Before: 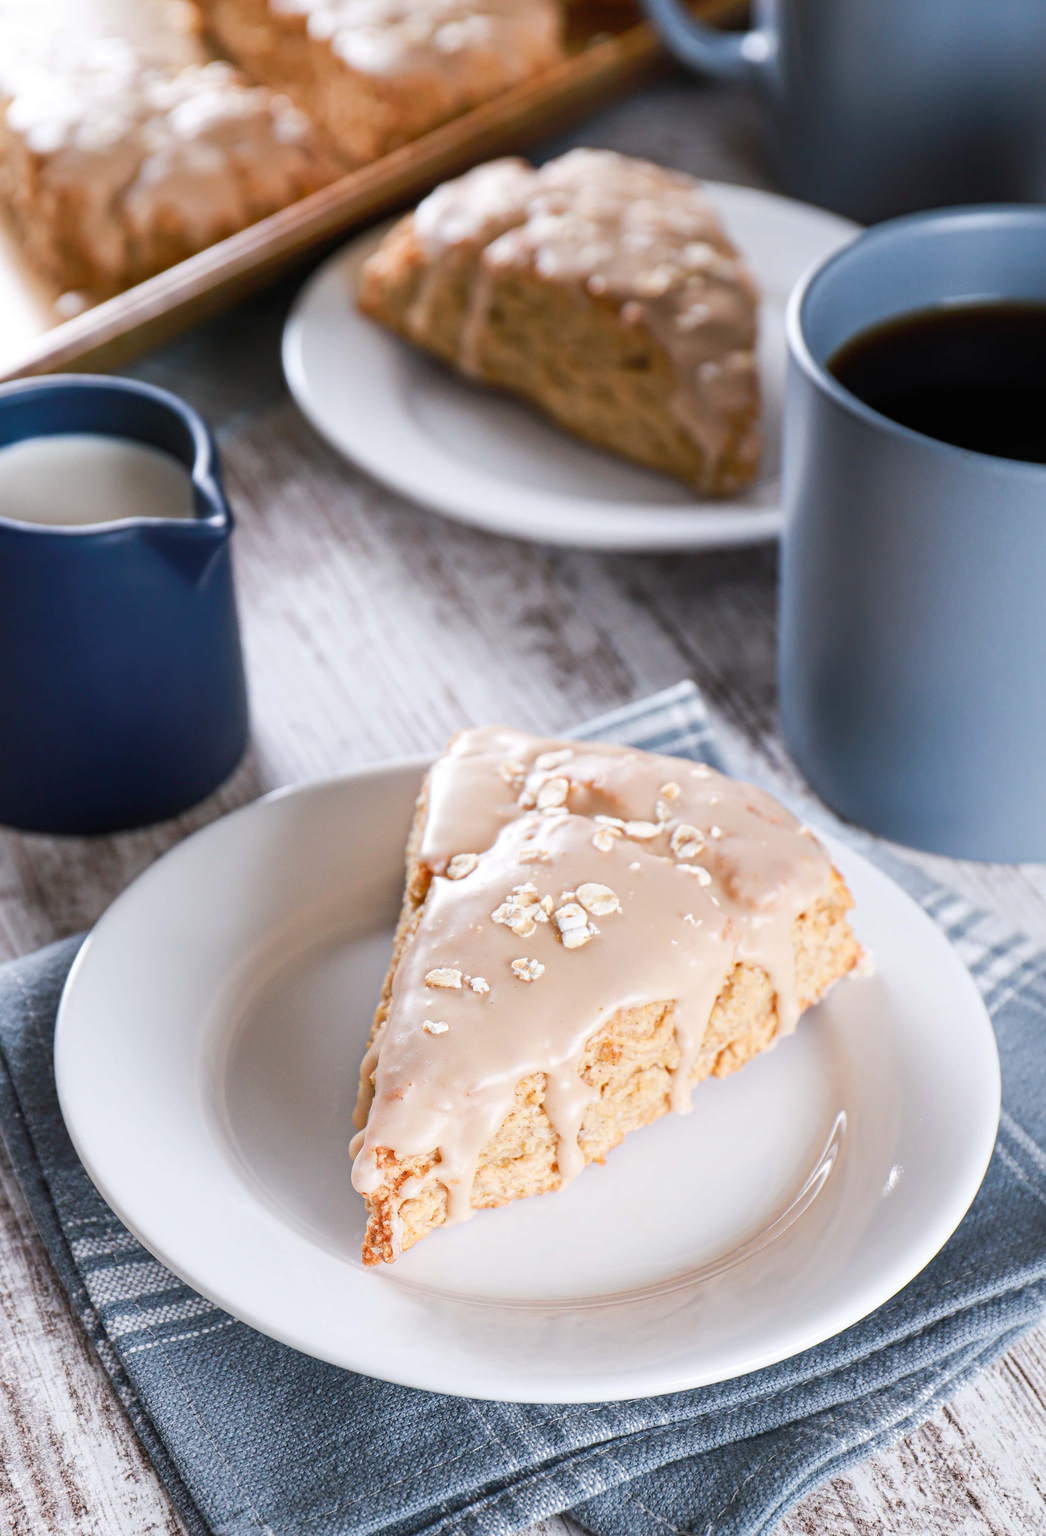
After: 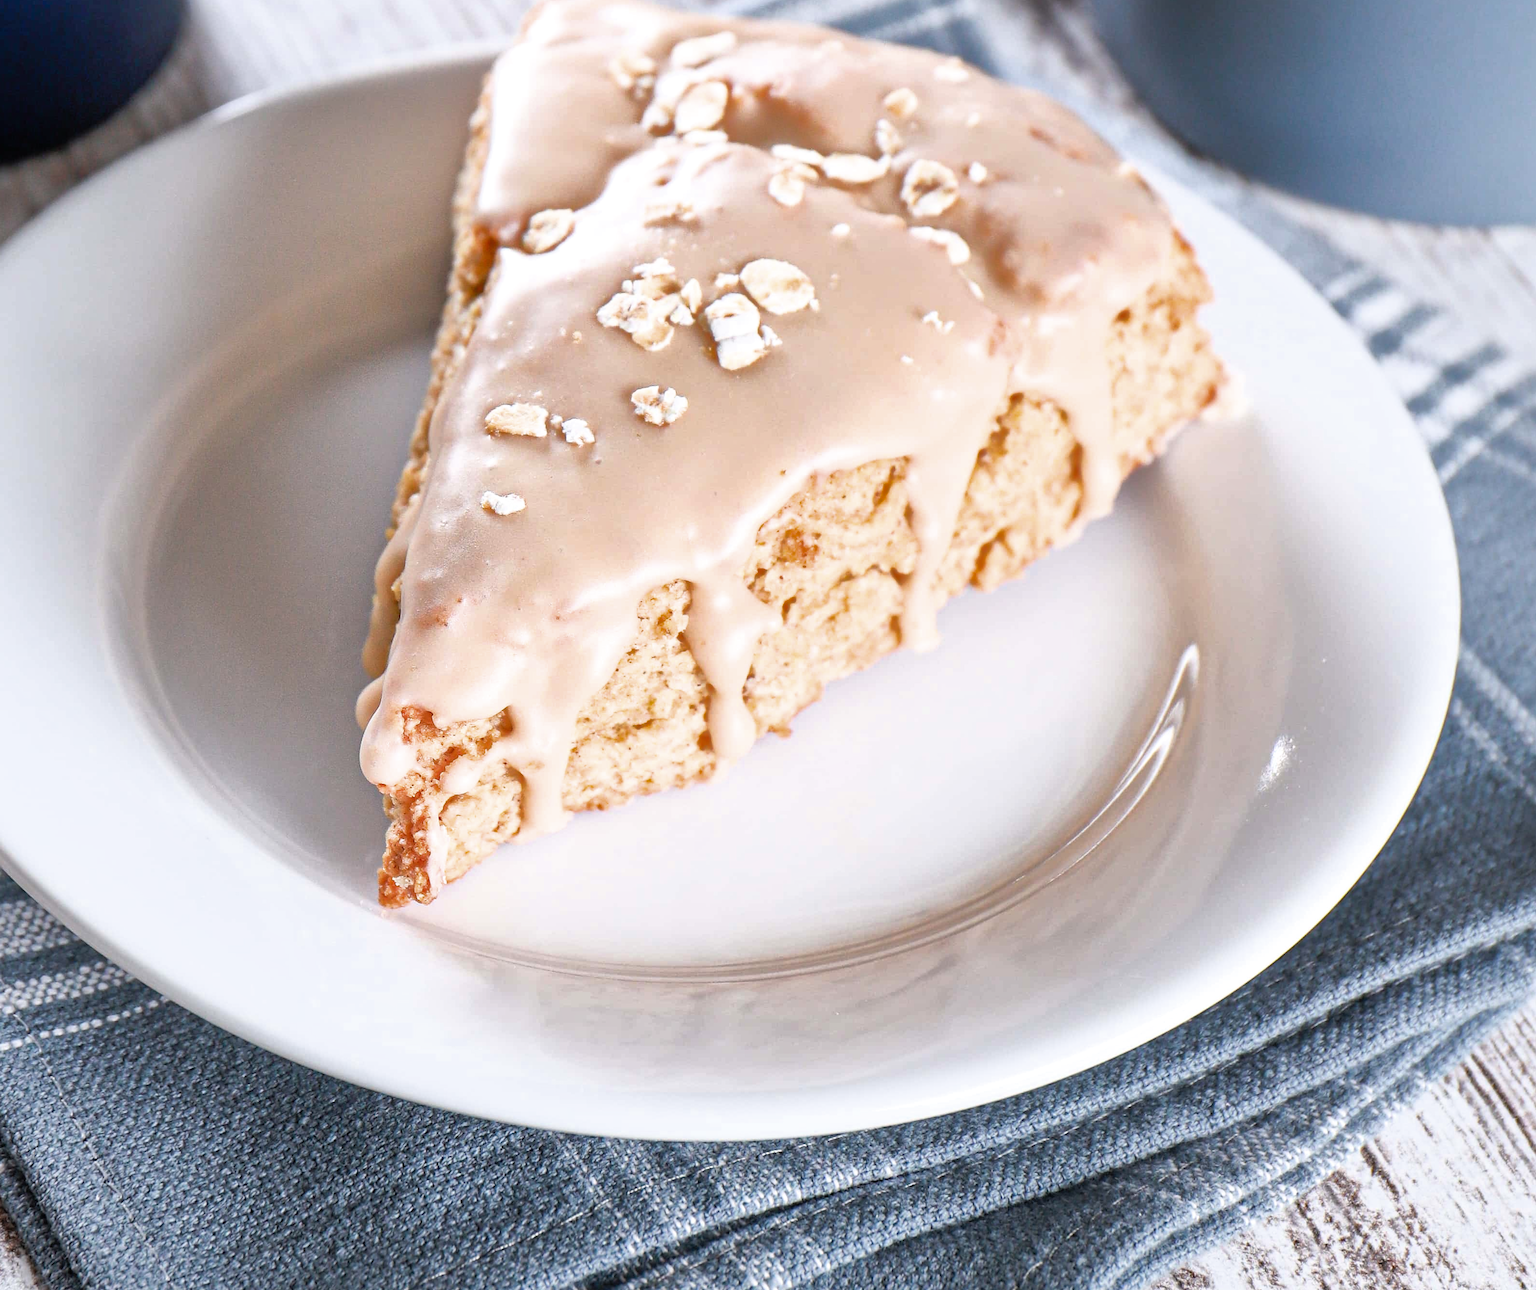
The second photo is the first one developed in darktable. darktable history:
filmic rgb: black relative exposure -7.96 EV, white relative exposure 2.36 EV, threshold 3.05 EV, hardness 6.52, enable highlight reconstruction true
shadows and highlights: on, module defaults
crop and rotate: left 13.296%, top 47.546%, bottom 2.861%
